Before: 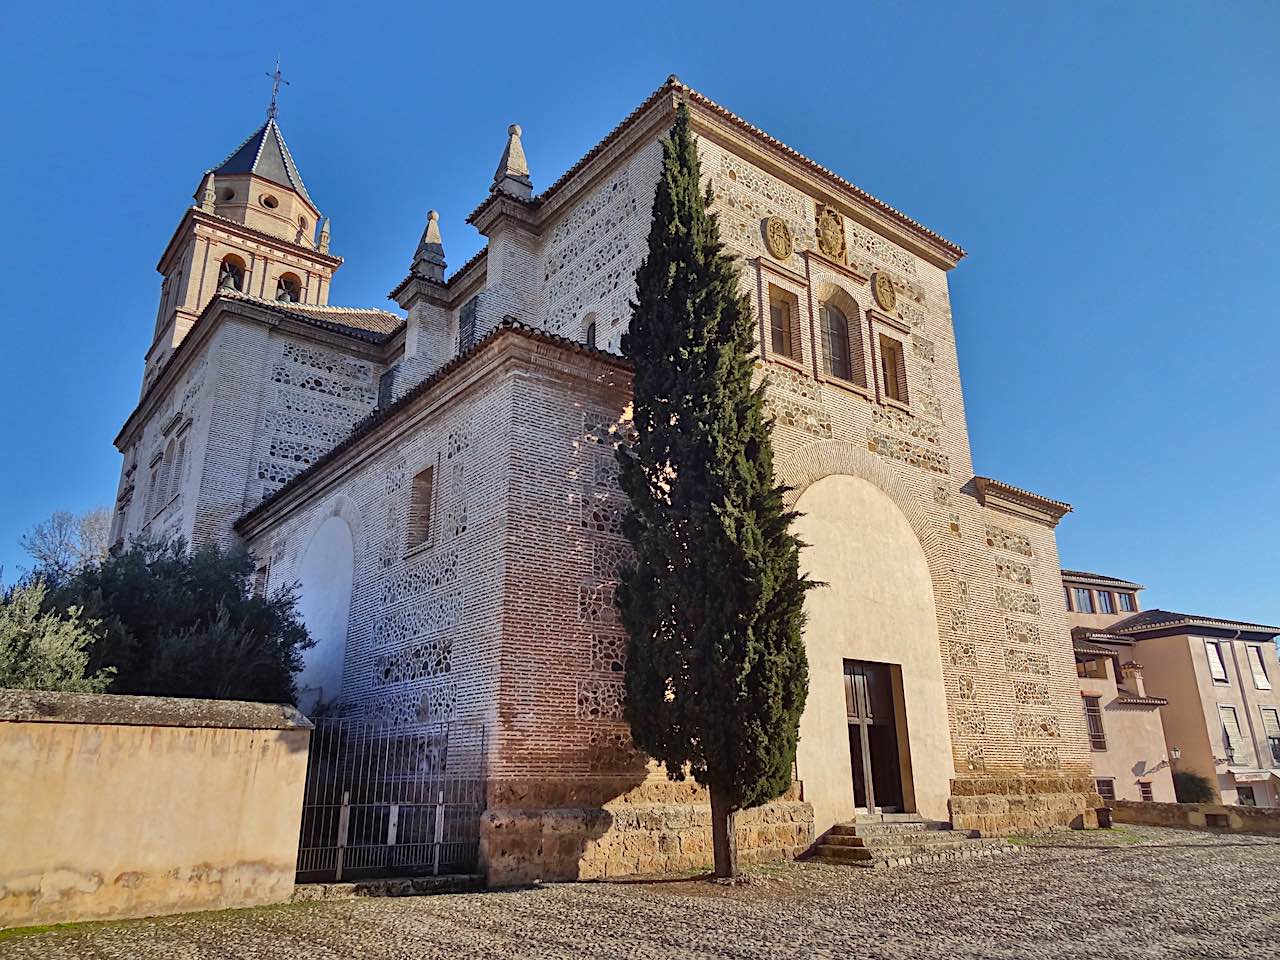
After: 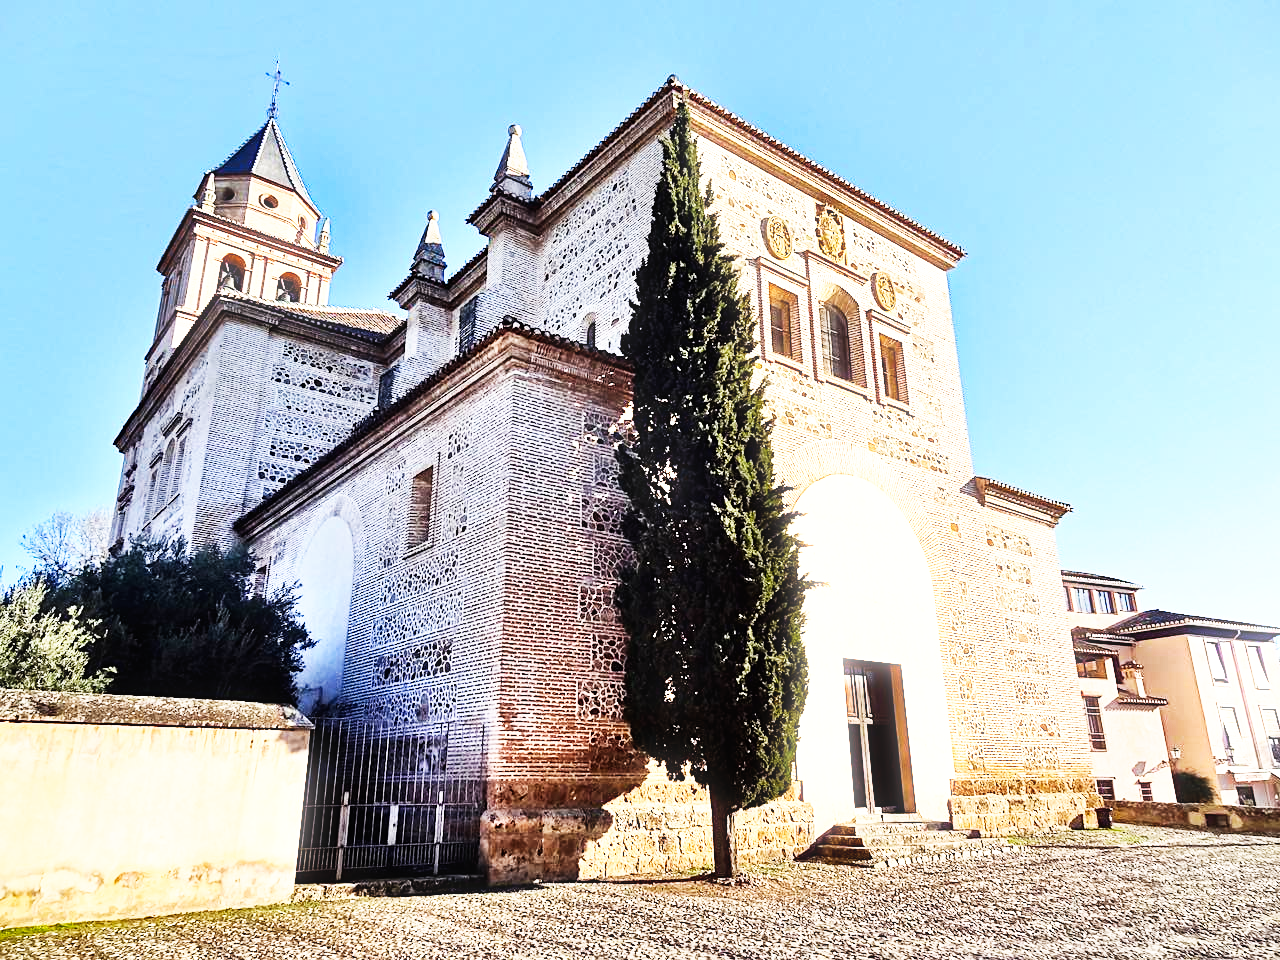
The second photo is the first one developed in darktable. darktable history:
base curve: curves: ch0 [(0, 0) (0.007, 0.004) (0.027, 0.03) (0.046, 0.07) (0.207, 0.54) (0.442, 0.872) (0.673, 0.972) (1, 1)], preserve colors none
tone equalizer: -8 EV -0.75 EV, -7 EV -0.7 EV, -6 EV -0.6 EV, -5 EV -0.4 EV, -3 EV 0.4 EV, -2 EV 0.6 EV, -1 EV 0.7 EV, +0 EV 0.75 EV, edges refinement/feathering 500, mask exposure compensation -1.57 EV, preserve details no
bloom: size 3%, threshold 100%, strength 0%
